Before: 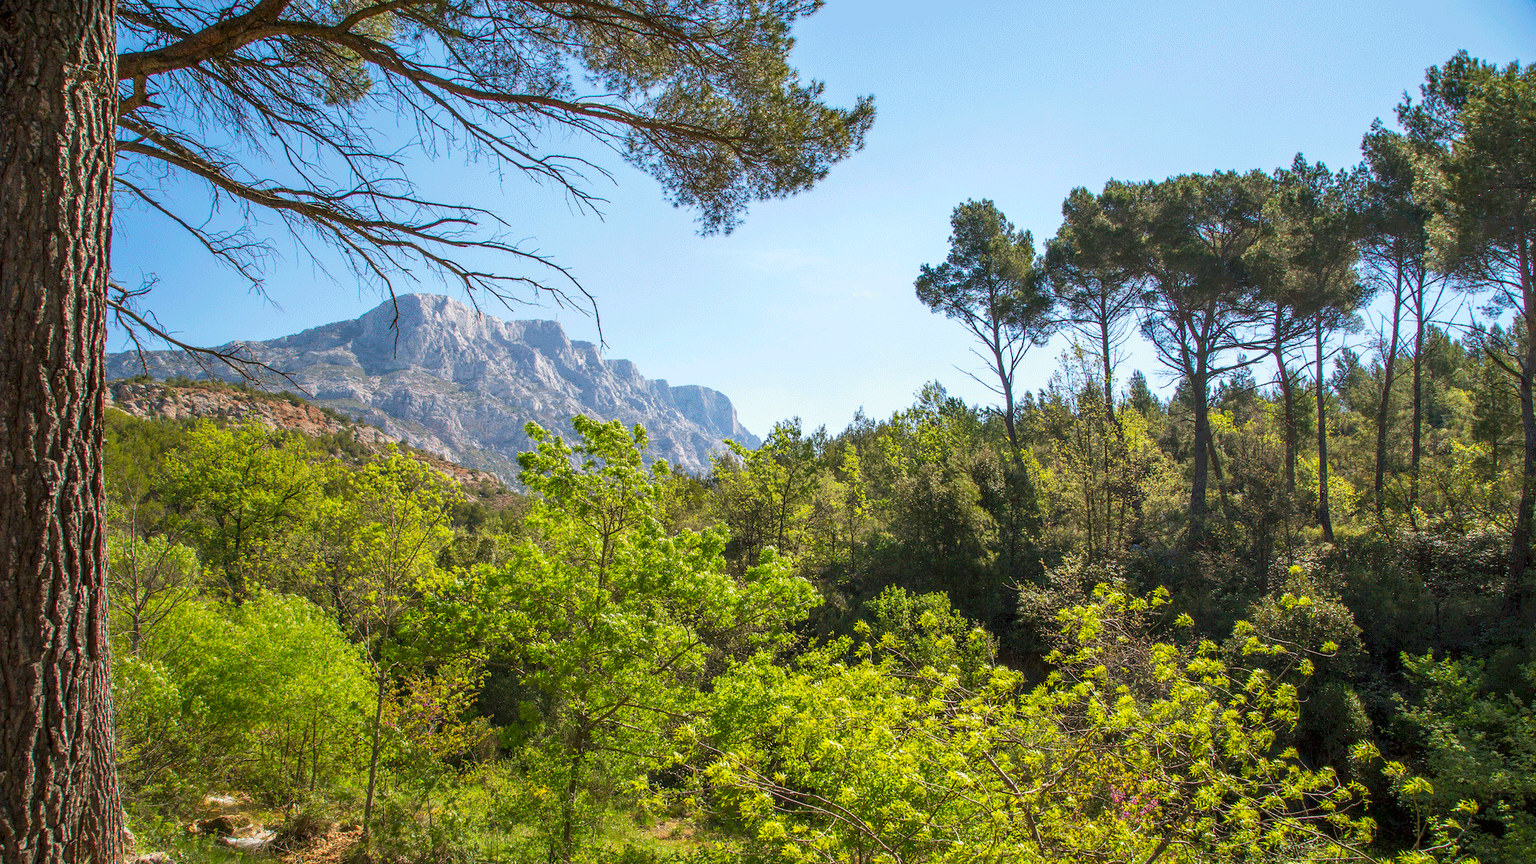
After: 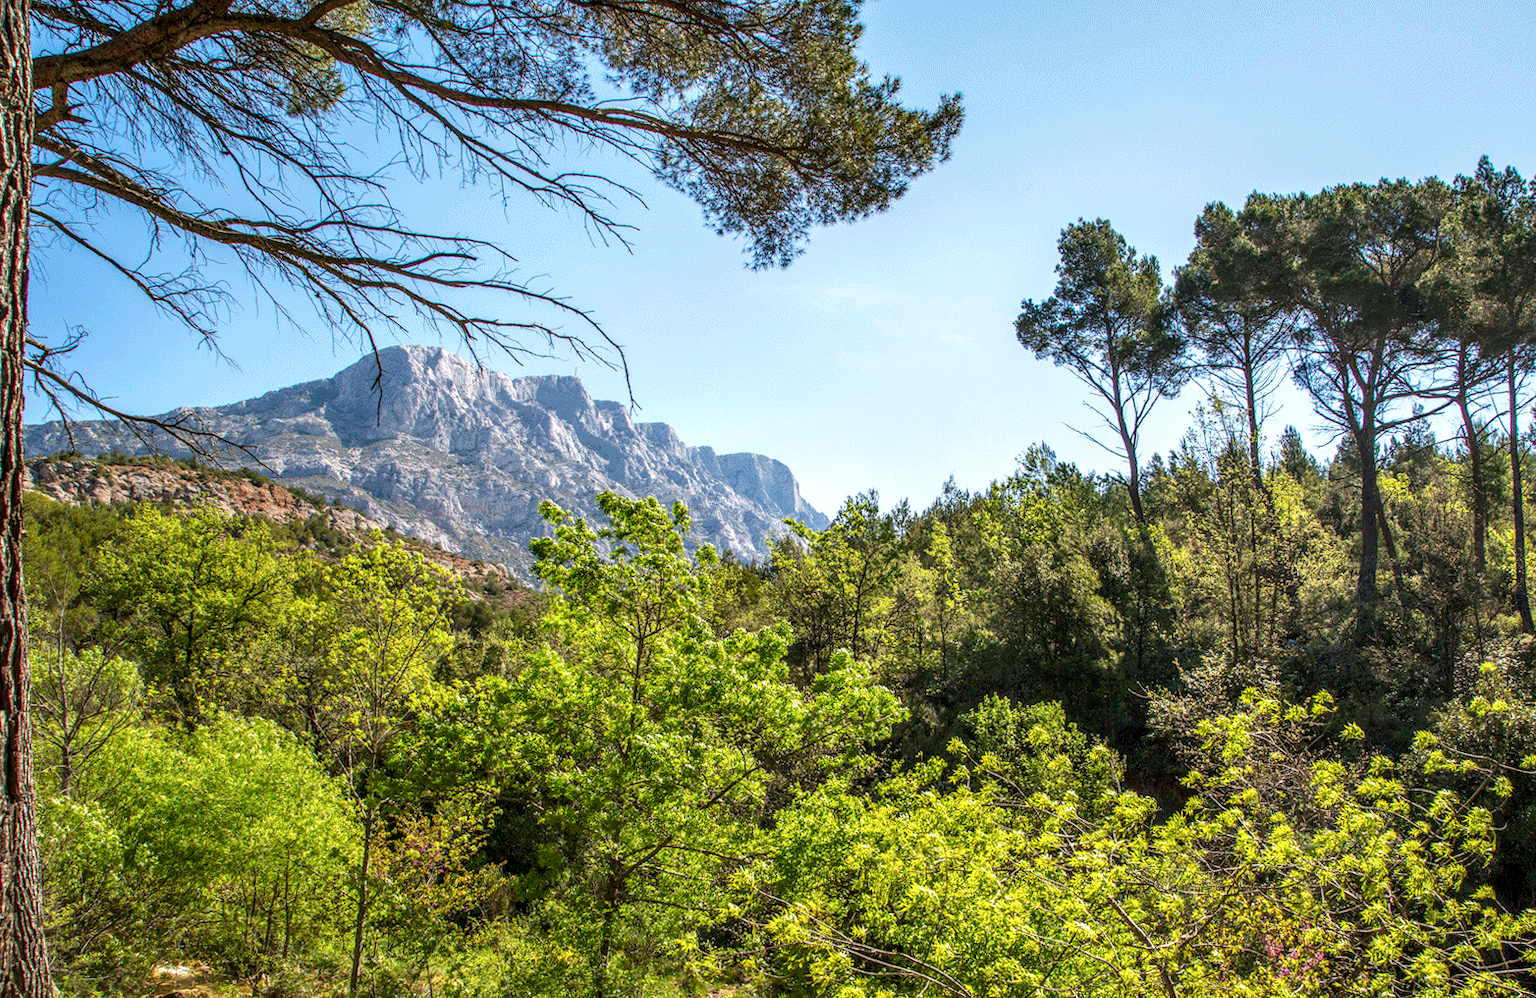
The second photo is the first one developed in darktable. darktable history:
crop and rotate: angle 0.906°, left 4.37%, top 0.722%, right 11.888%, bottom 2.422%
local contrast: detail 150%
